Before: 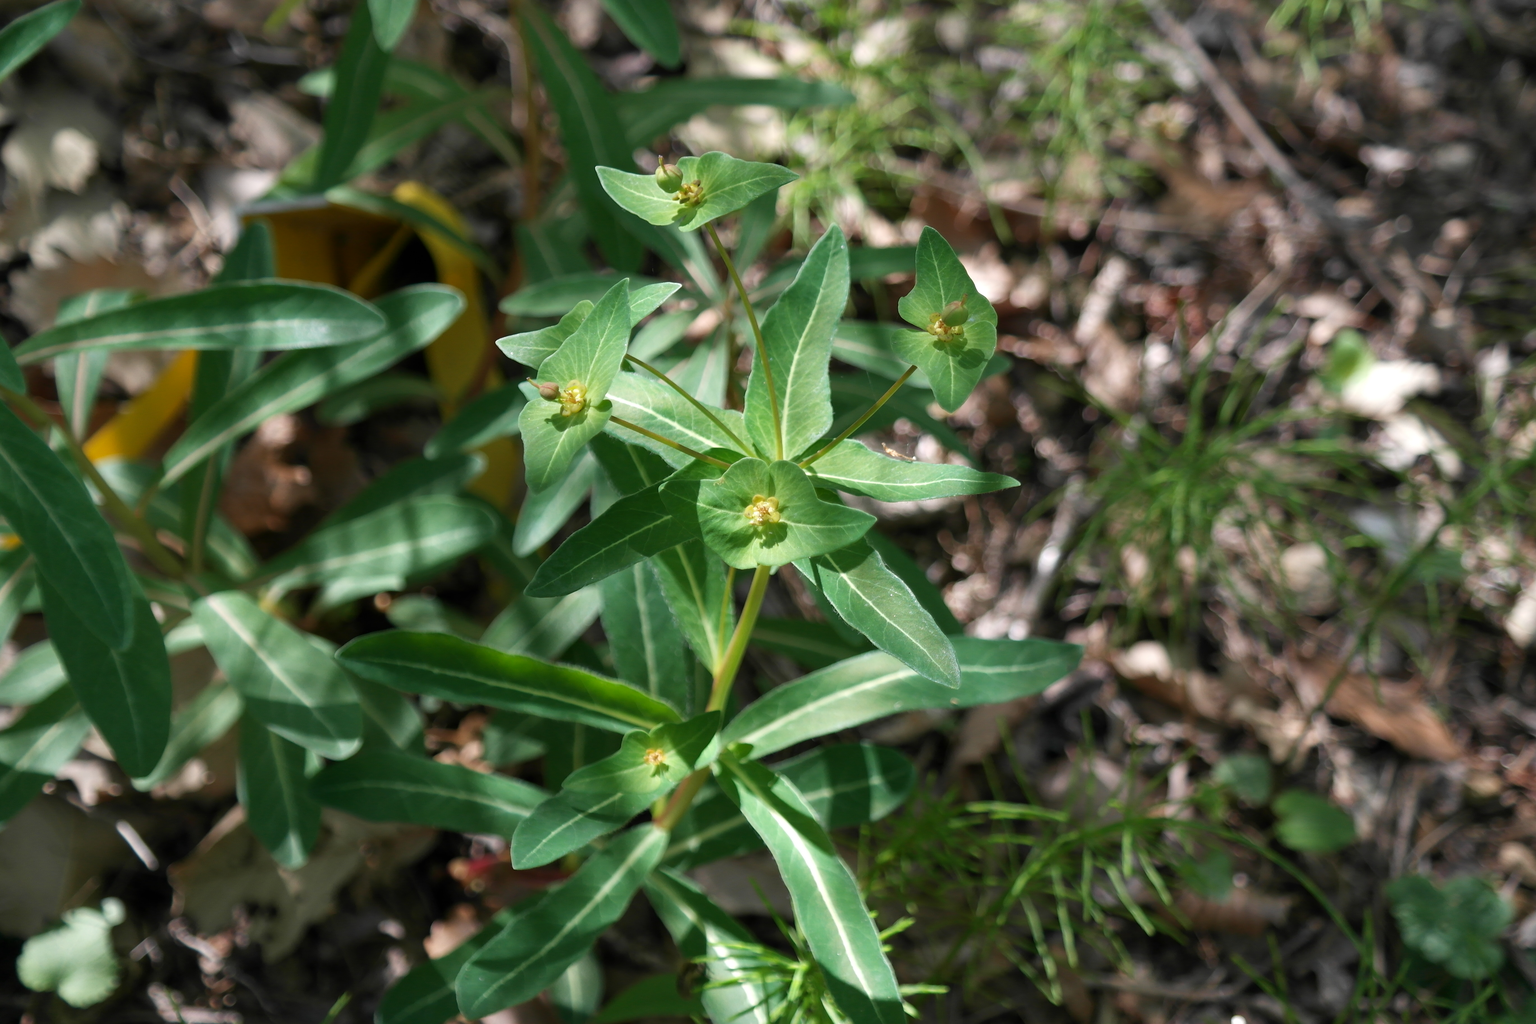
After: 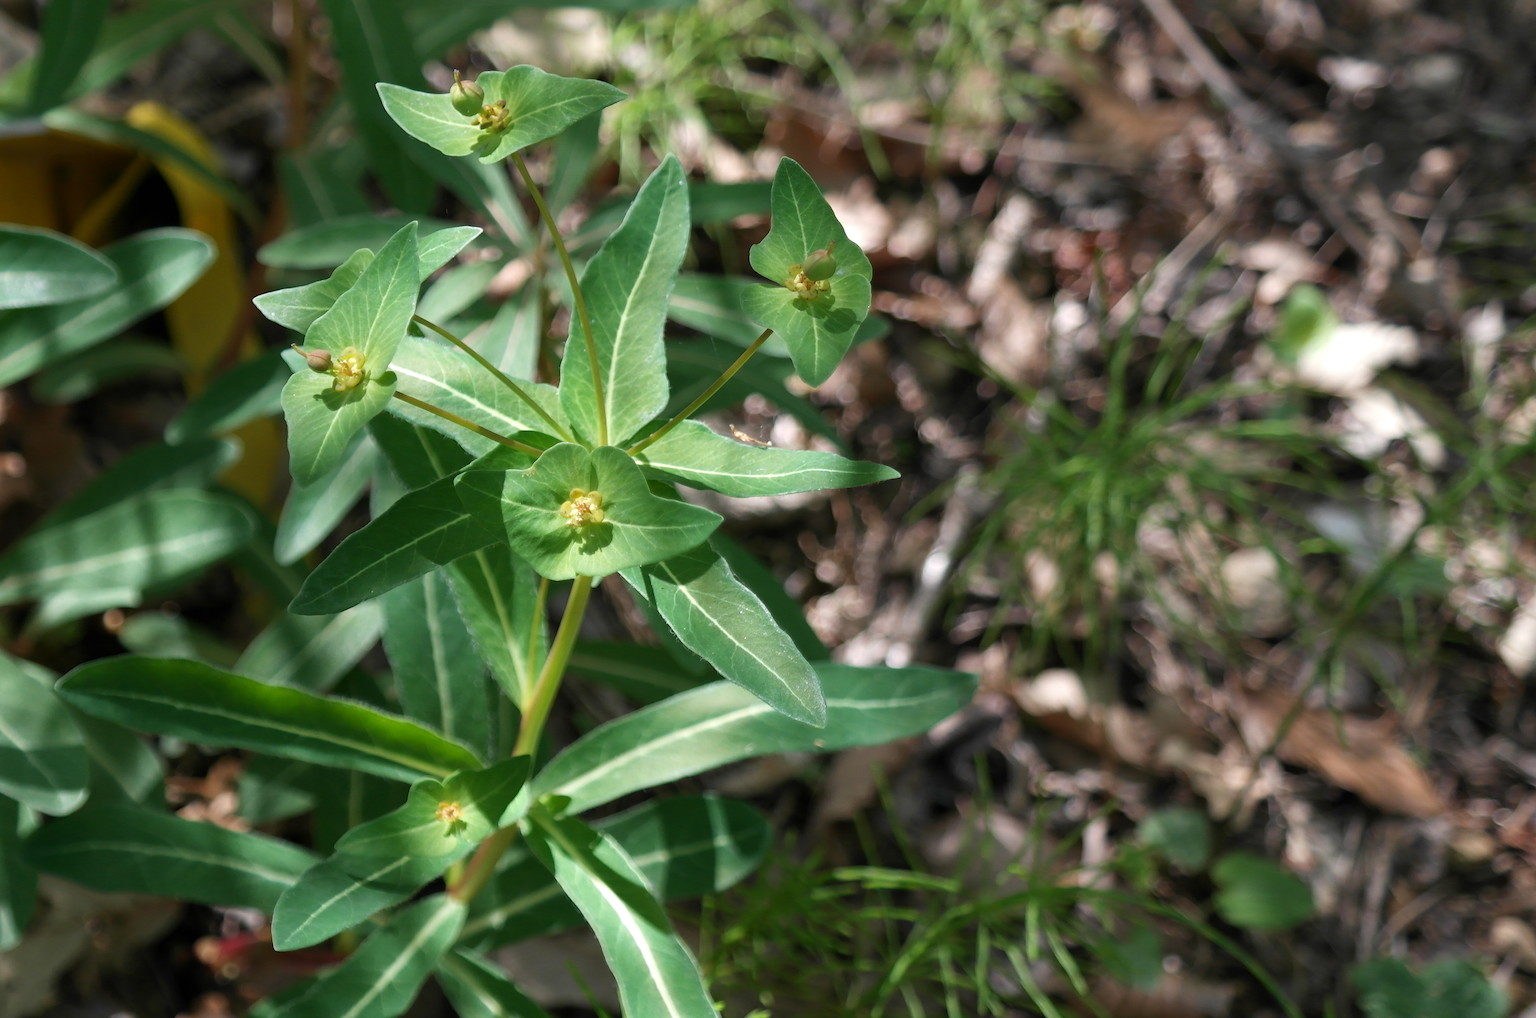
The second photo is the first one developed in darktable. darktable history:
crop: left 18.946%, top 9.679%, right 0%, bottom 9.668%
